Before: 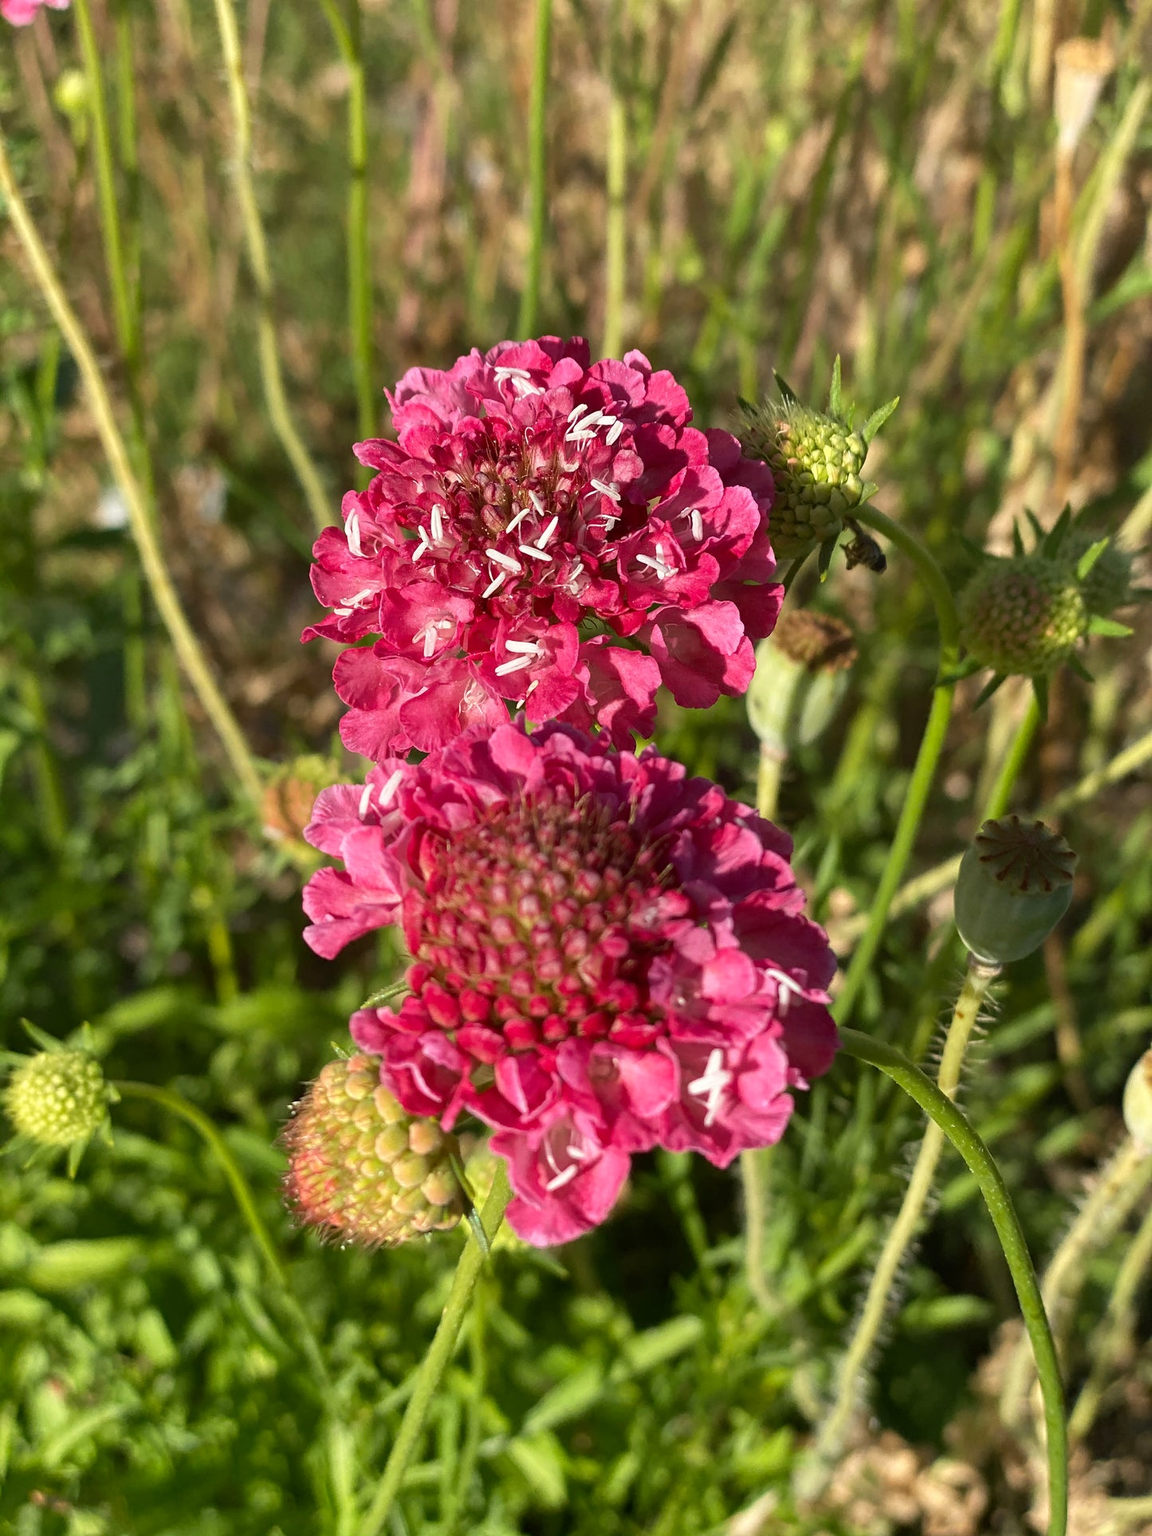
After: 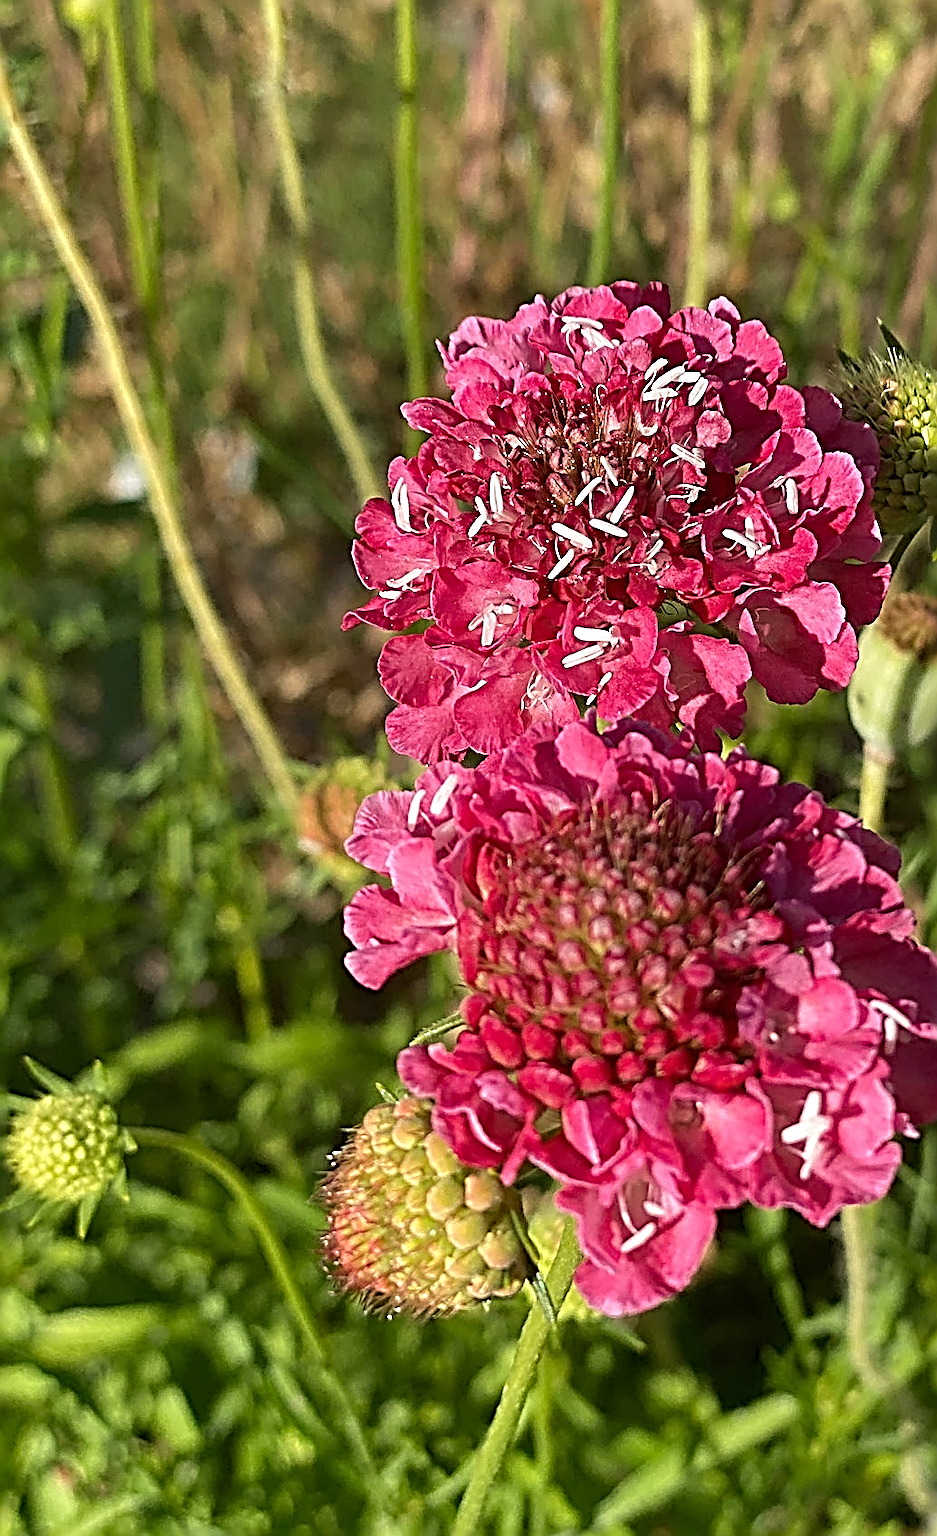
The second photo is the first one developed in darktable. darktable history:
crop: top 5.803%, right 27.864%, bottom 5.804%
sharpen: radius 3.158, amount 1.731
